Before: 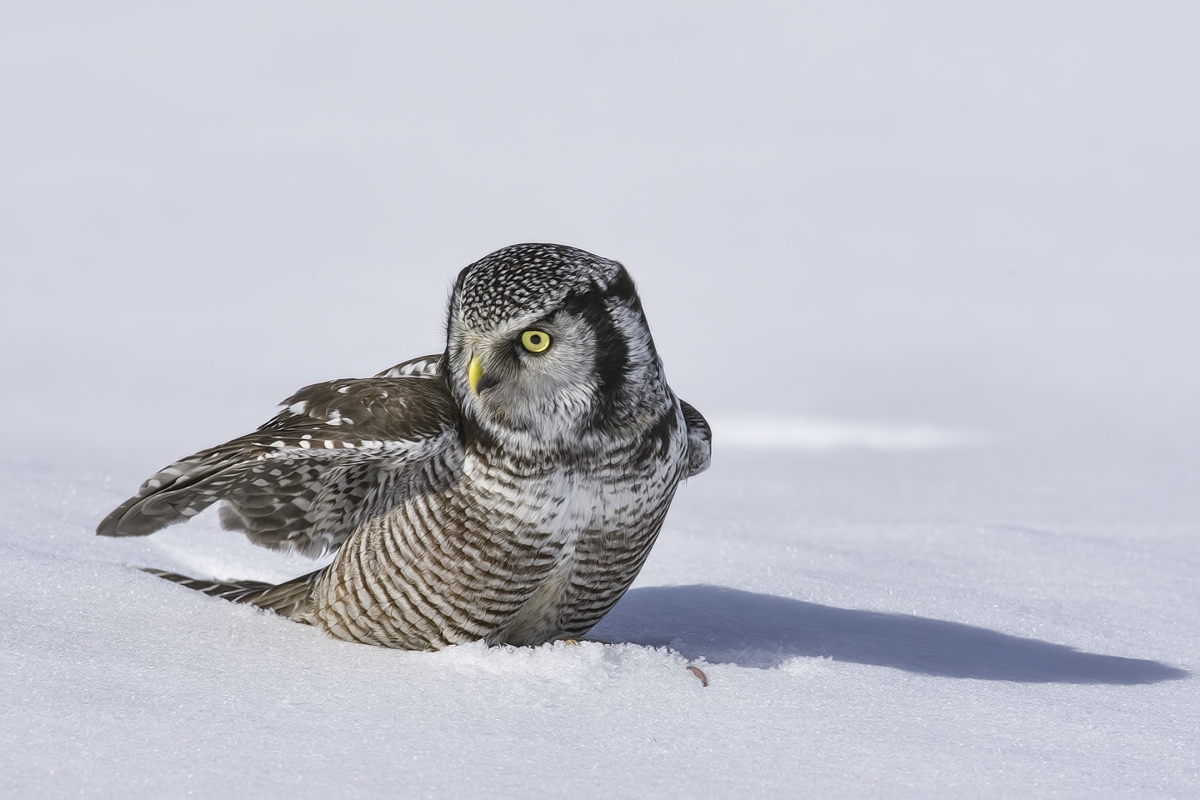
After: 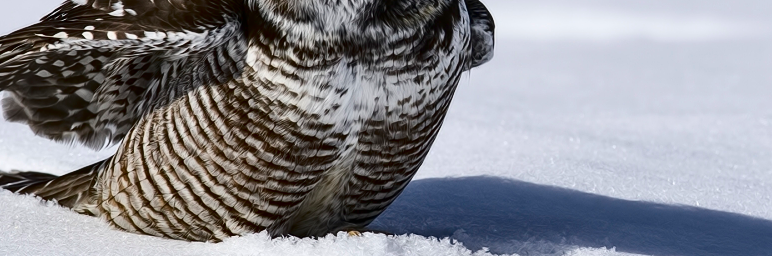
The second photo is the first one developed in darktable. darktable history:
crop: left 18.091%, top 51.13%, right 17.525%, bottom 16.85%
contrast brightness saturation: contrast 0.24, brightness -0.24, saturation 0.14
